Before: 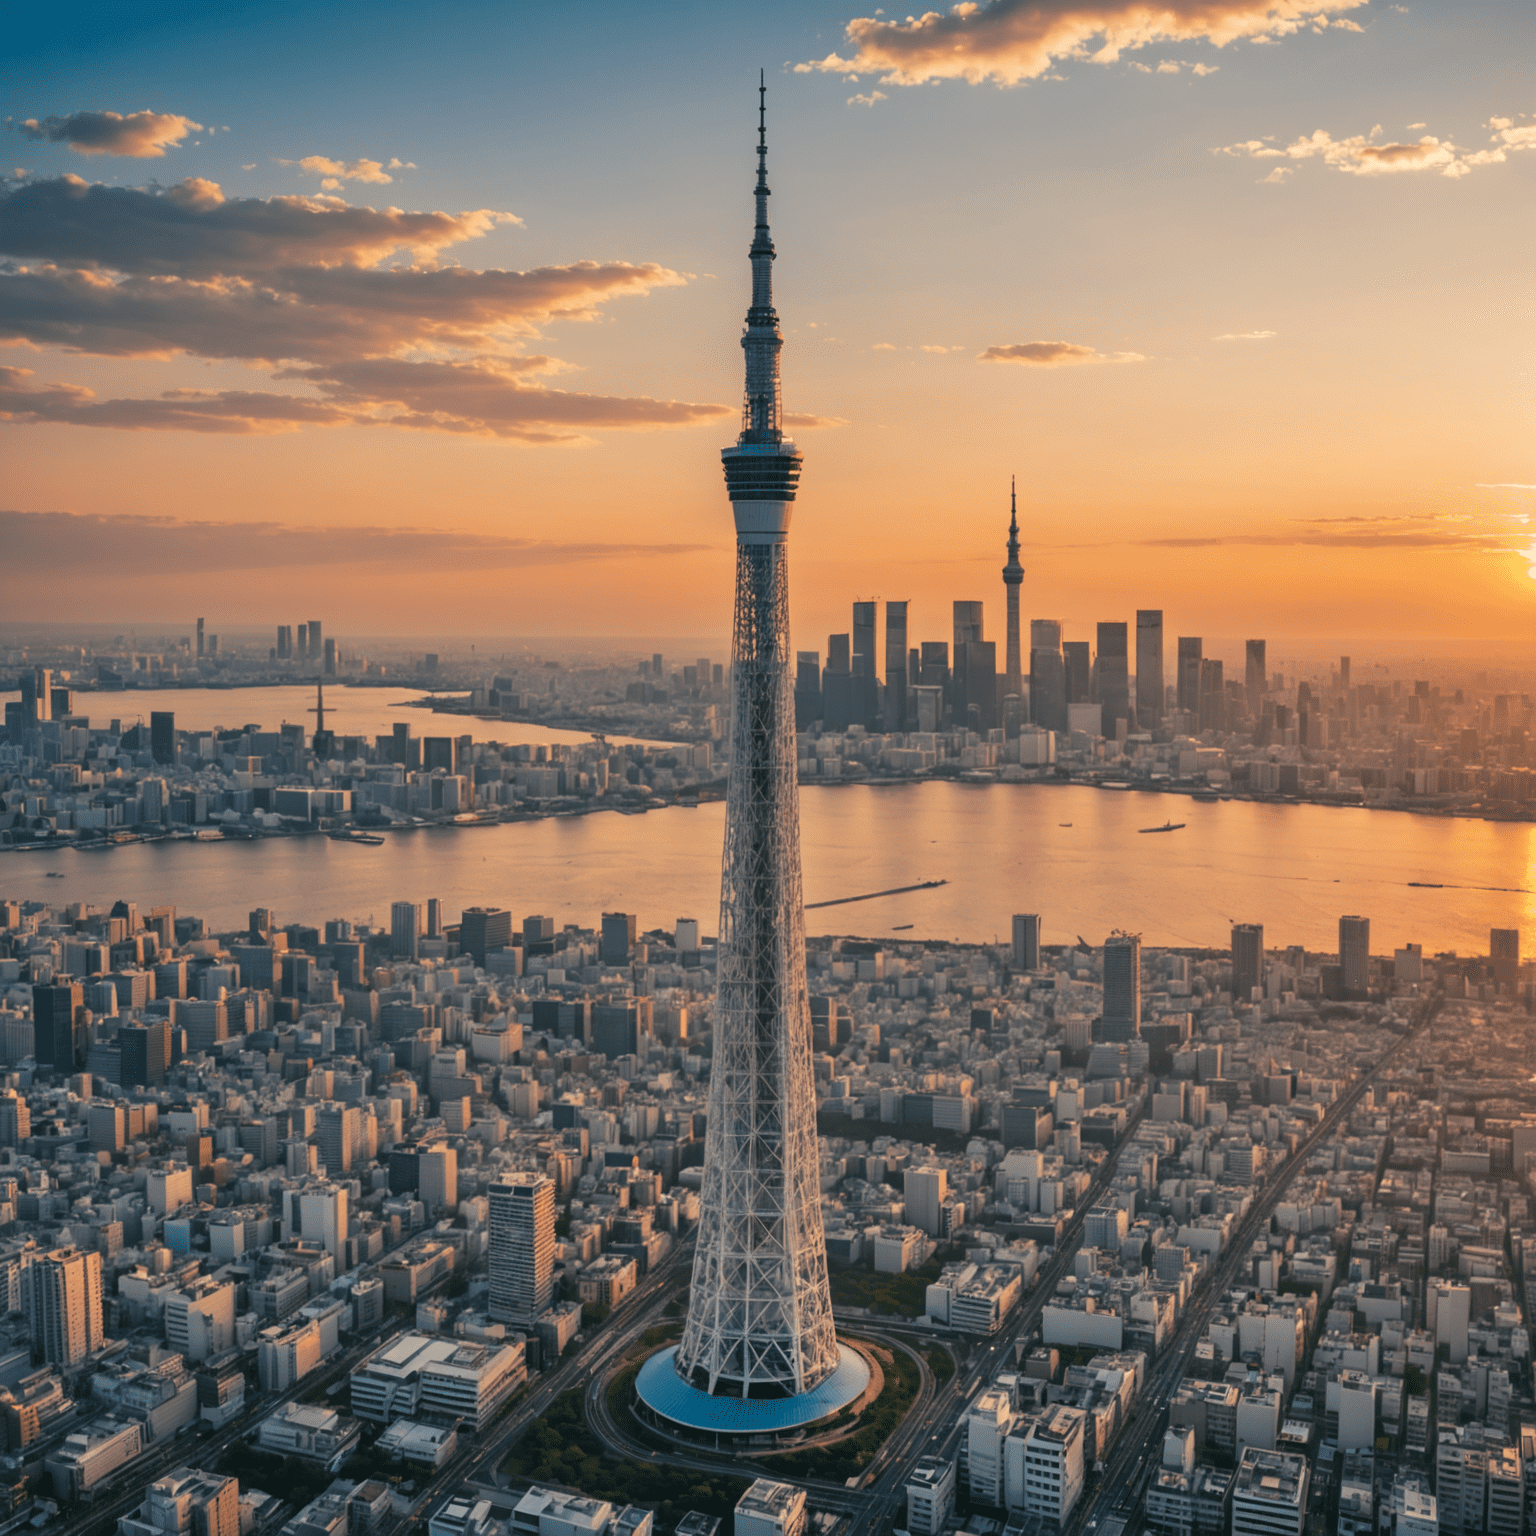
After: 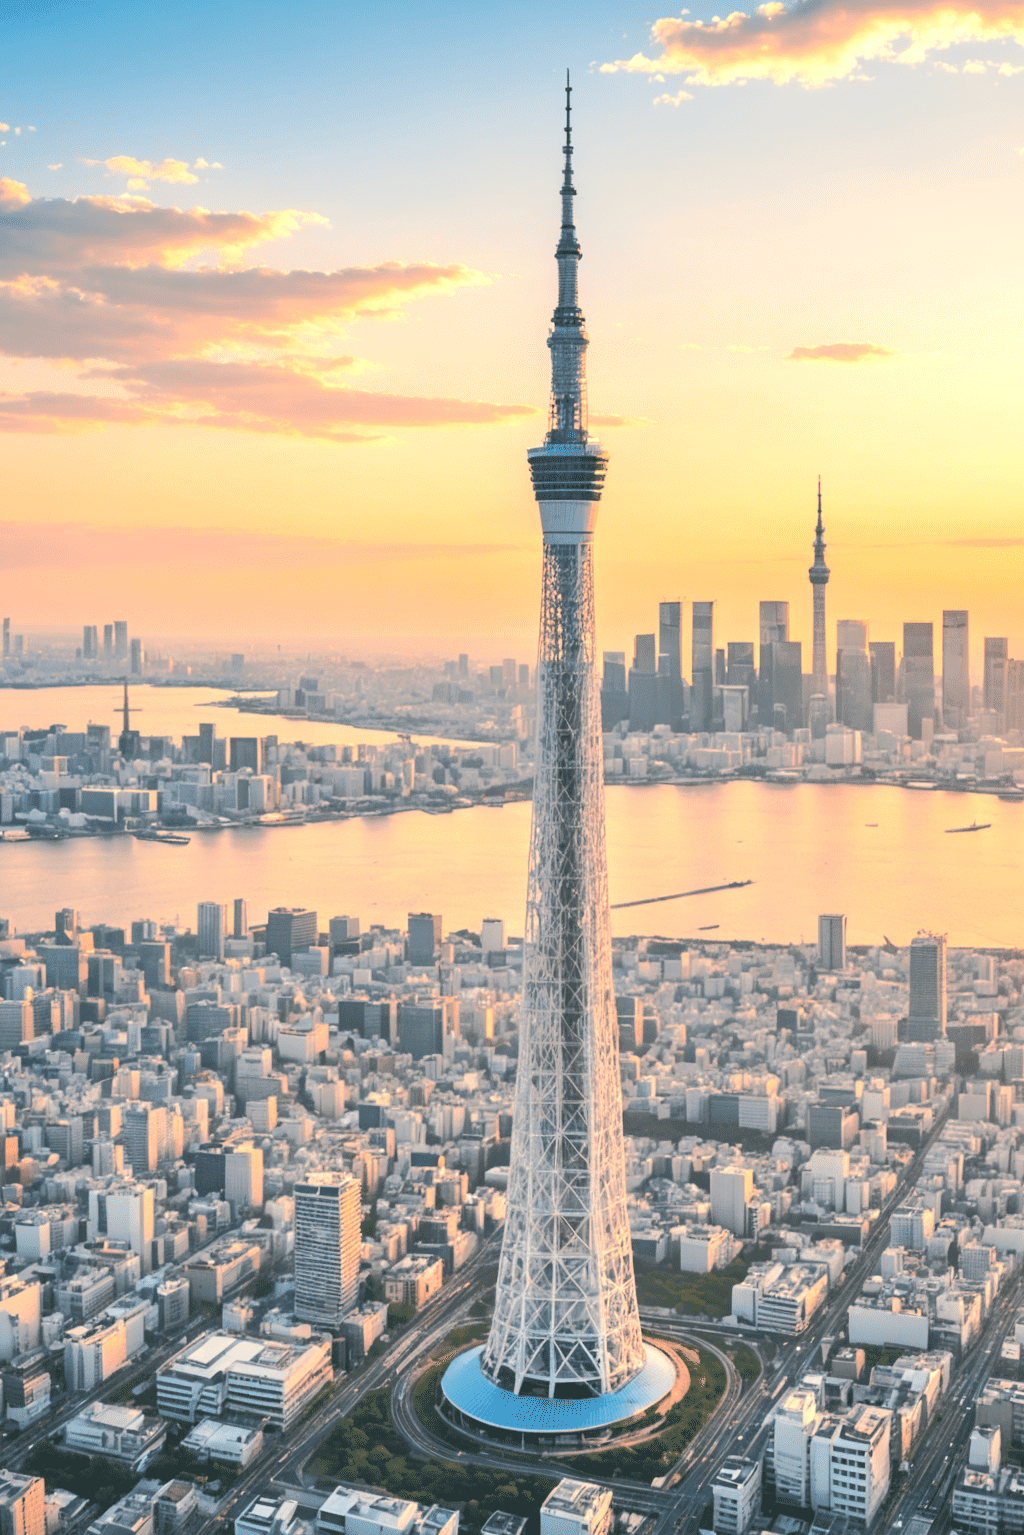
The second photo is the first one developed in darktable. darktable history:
tone curve: curves: ch0 [(0, 0) (0.003, 0.055) (0.011, 0.111) (0.025, 0.126) (0.044, 0.169) (0.069, 0.215) (0.1, 0.199) (0.136, 0.207) (0.177, 0.259) (0.224, 0.327) (0.277, 0.361) (0.335, 0.431) (0.399, 0.501) (0.468, 0.589) (0.543, 0.683) (0.623, 0.73) (0.709, 0.796) (0.801, 0.863) (0.898, 0.921) (1, 1)], color space Lab, independent channels, preserve colors none
crop and rotate: left 12.687%, right 20.605%
exposure: black level correction 0, exposure 0.949 EV, compensate highlight preservation false
